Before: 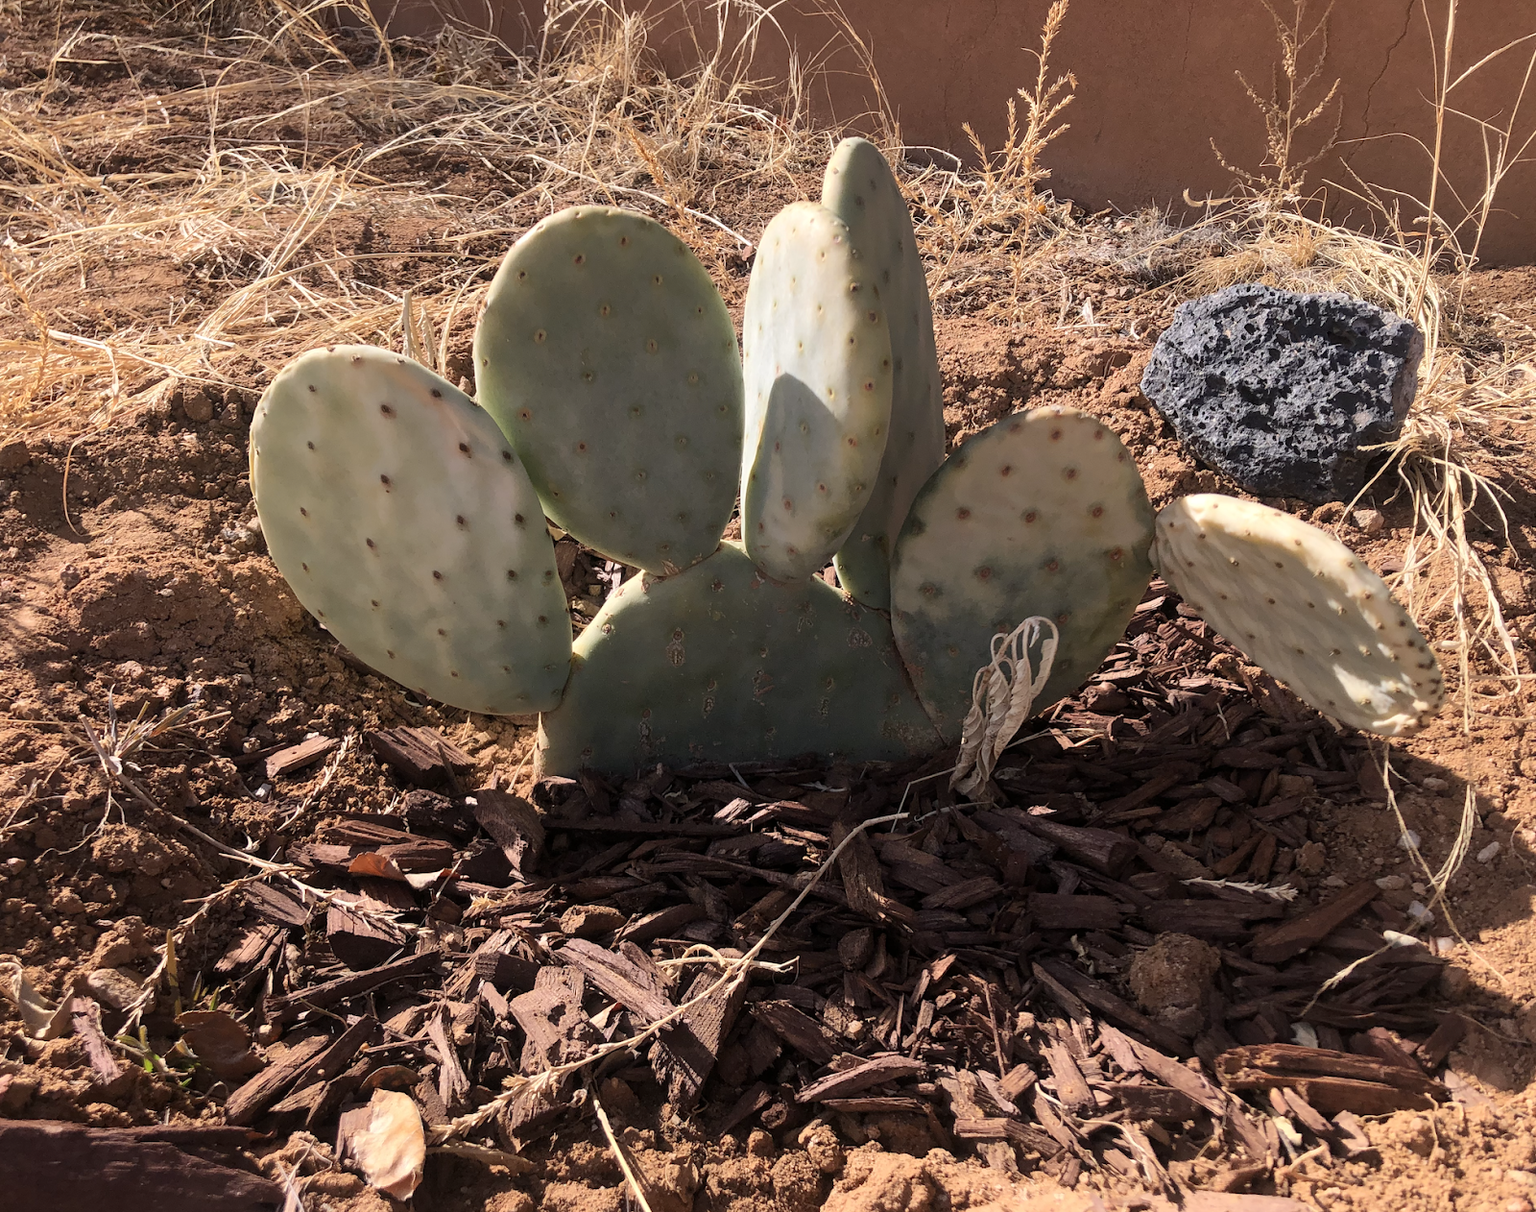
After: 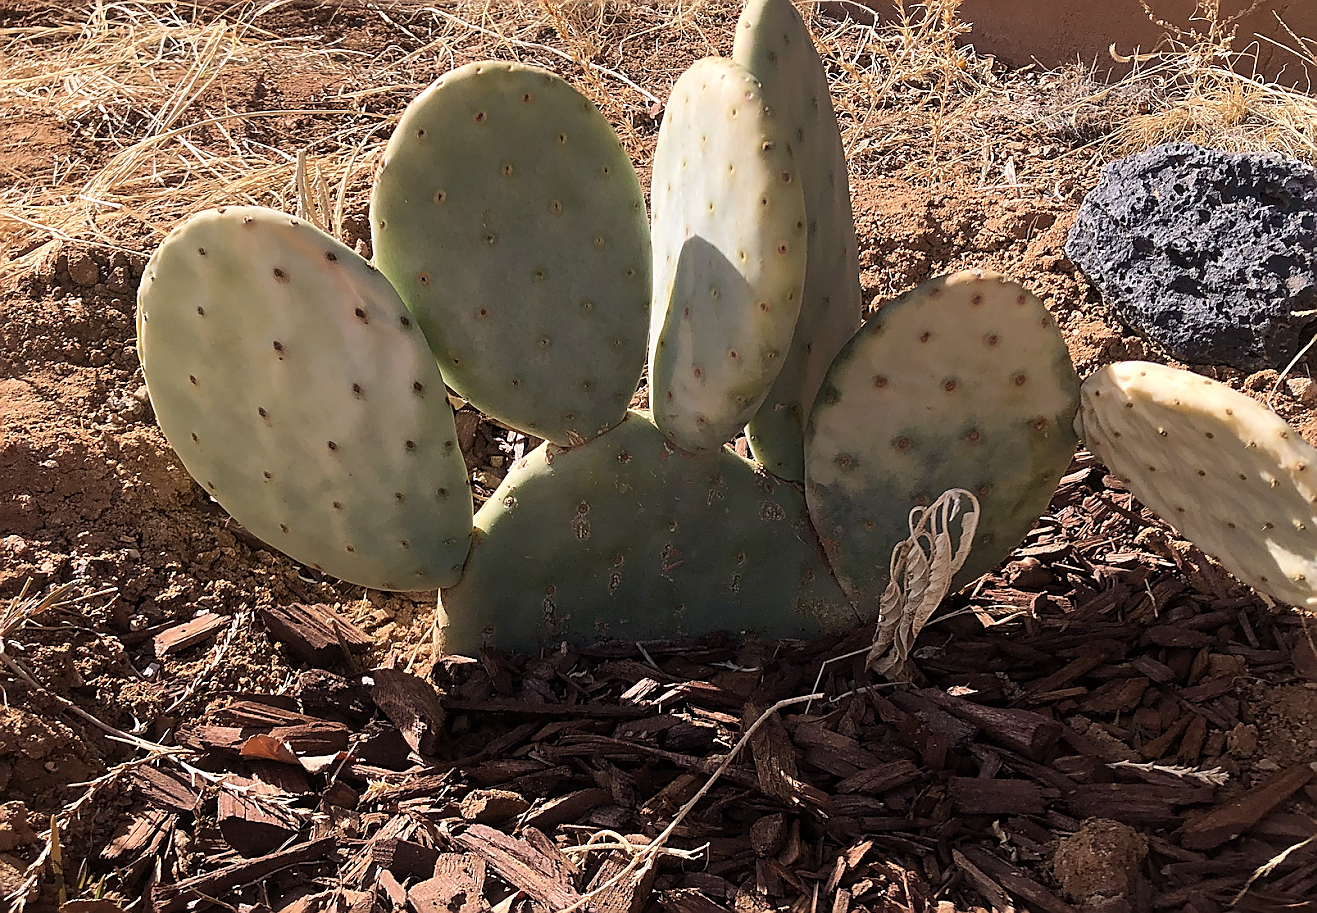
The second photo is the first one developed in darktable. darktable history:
crop: left 7.747%, top 12.132%, right 9.934%, bottom 15.464%
sharpen: radius 1.369, amount 1.245, threshold 0.618
velvia: on, module defaults
